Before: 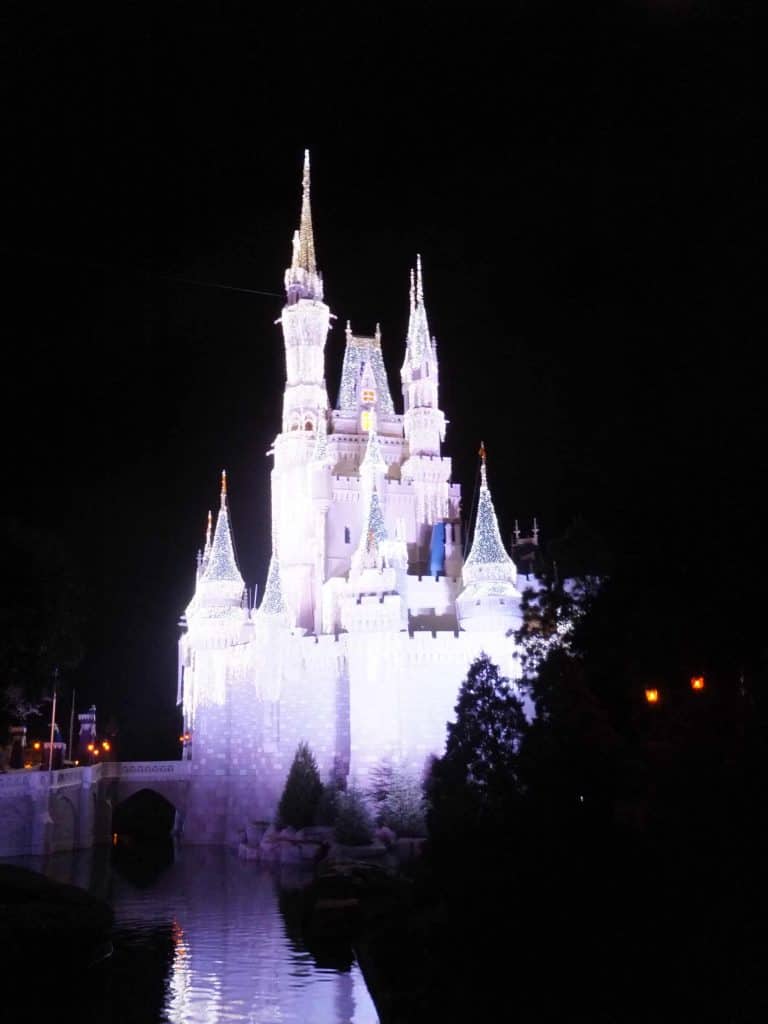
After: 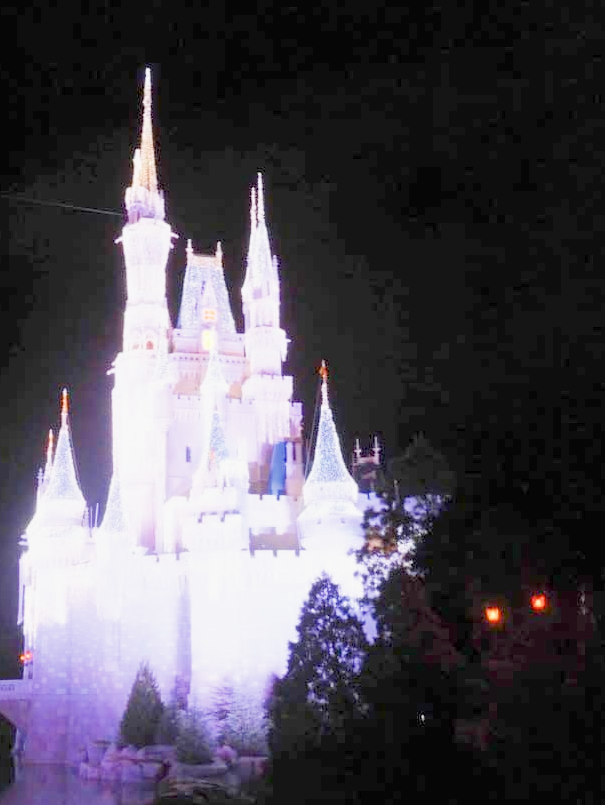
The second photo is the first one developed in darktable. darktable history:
crop and rotate: left 20.74%, top 7.912%, right 0.375%, bottom 13.378%
filmic rgb: middle gray luminance 2.5%, black relative exposure -10 EV, white relative exposure 7 EV, threshold 6 EV, dynamic range scaling 10%, target black luminance 0%, hardness 3.19, latitude 44.39%, contrast 0.682, highlights saturation mix 5%, shadows ↔ highlights balance 13.63%, add noise in highlights 0, color science v3 (2019), use custom middle-gray values true, iterations of high-quality reconstruction 0, contrast in highlights soft, enable highlight reconstruction true
